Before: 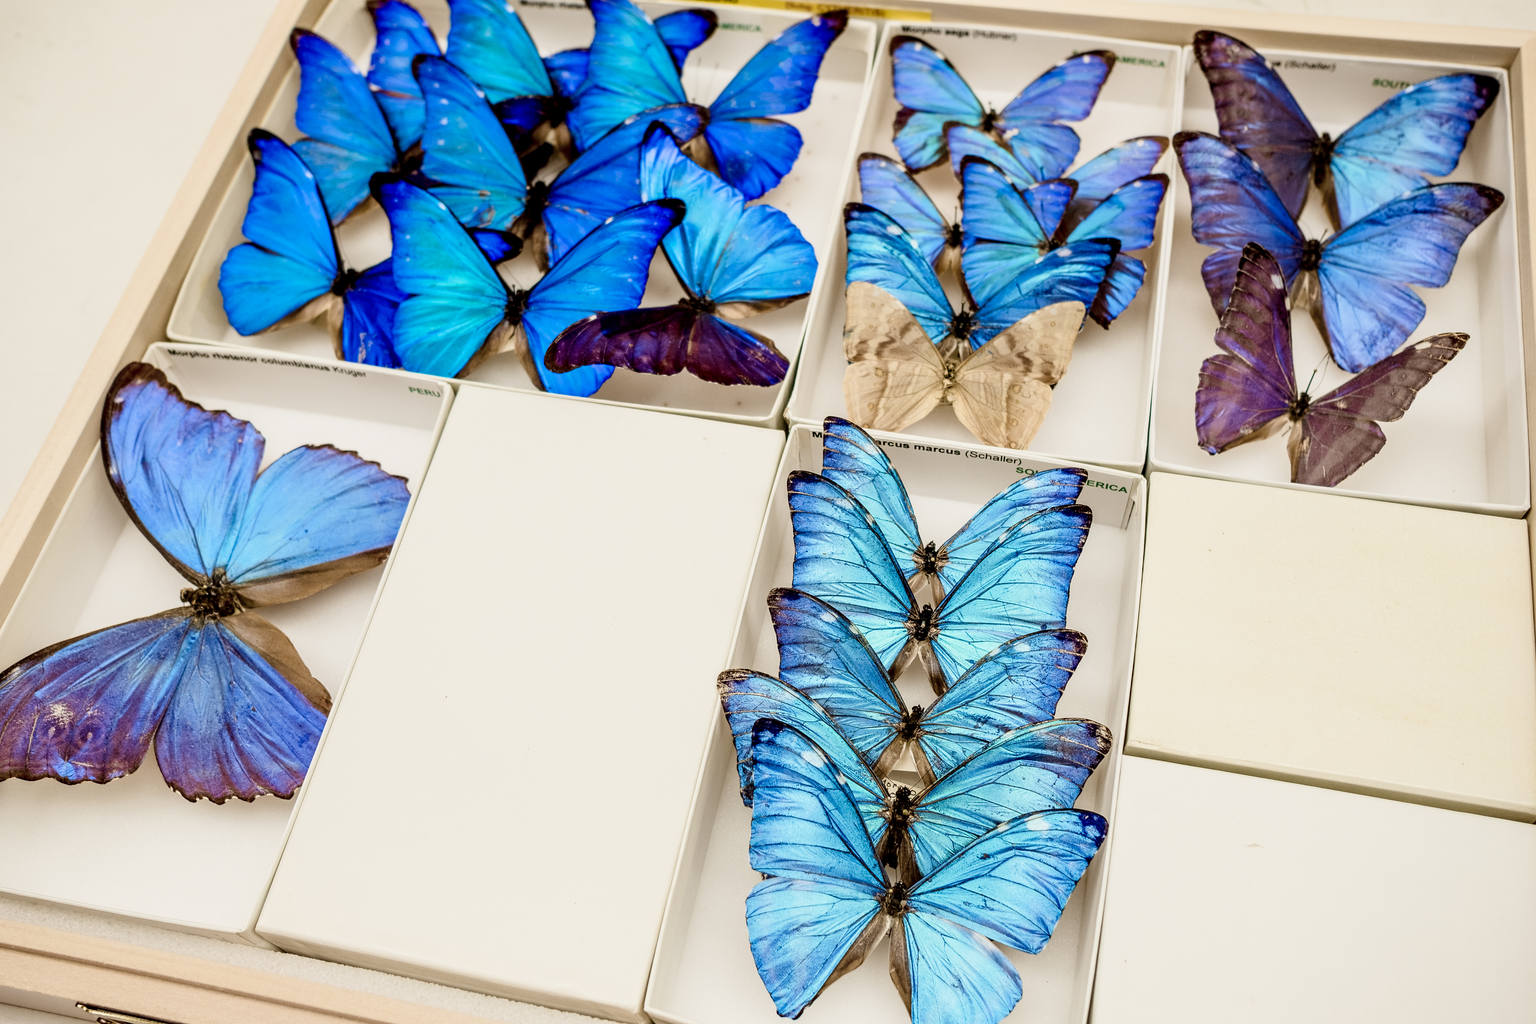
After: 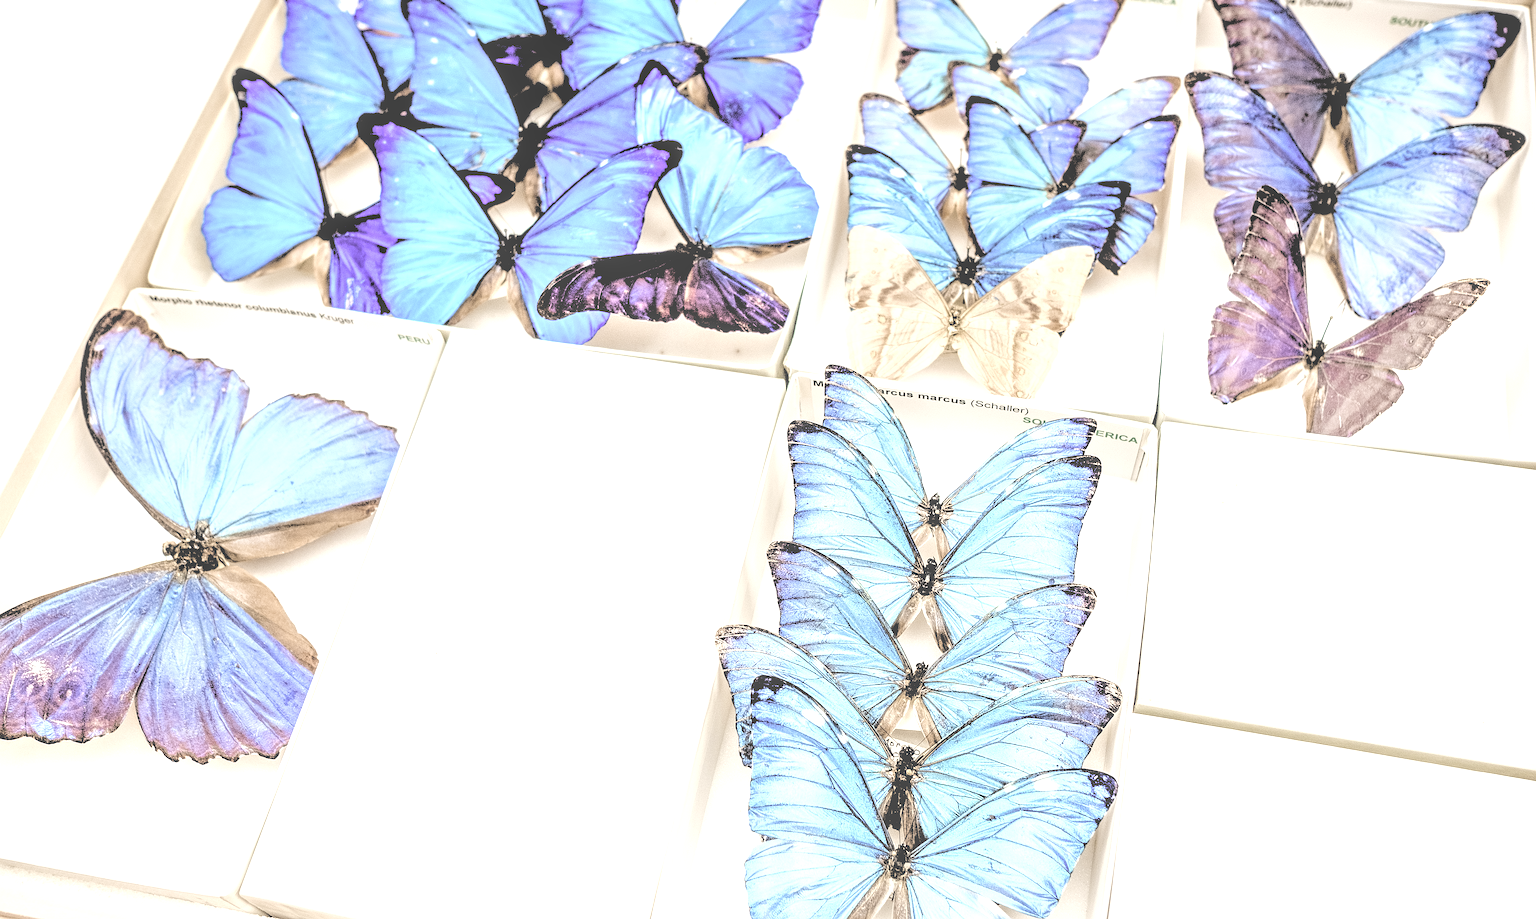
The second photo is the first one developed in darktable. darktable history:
rgb levels: levels [[0.027, 0.429, 0.996], [0, 0.5, 1], [0, 0.5, 1]]
crop: left 1.507%, top 6.147%, right 1.379%, bottom 6.637%
contrast brightness saturation: brightness 0.18, saturation -0.5
exposure: black level correction 0, exposure 1 EV, compensate exposure bias true, compensate highlight preservation false
sharpen: on, module defaults
local contrast: highlights 66%, shadows 33%, detail 166%, midtone range 0.2
